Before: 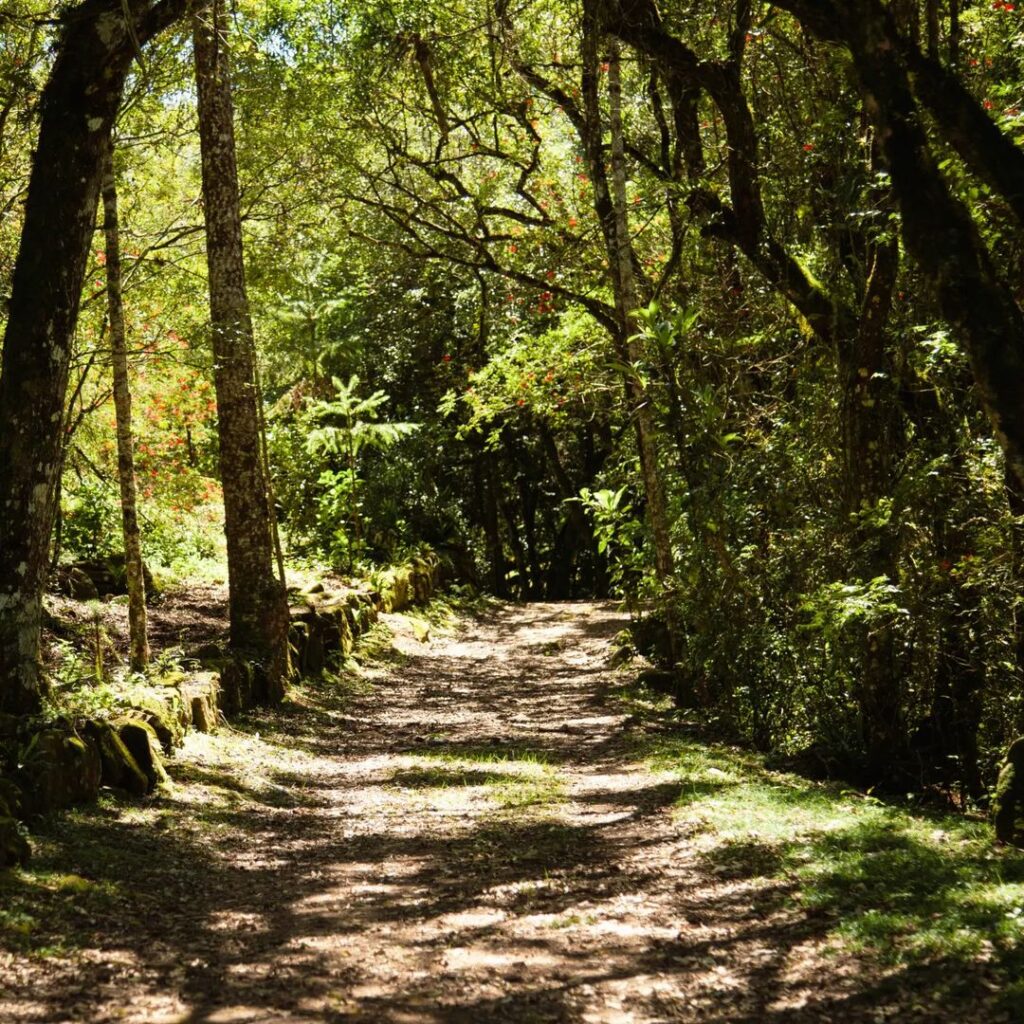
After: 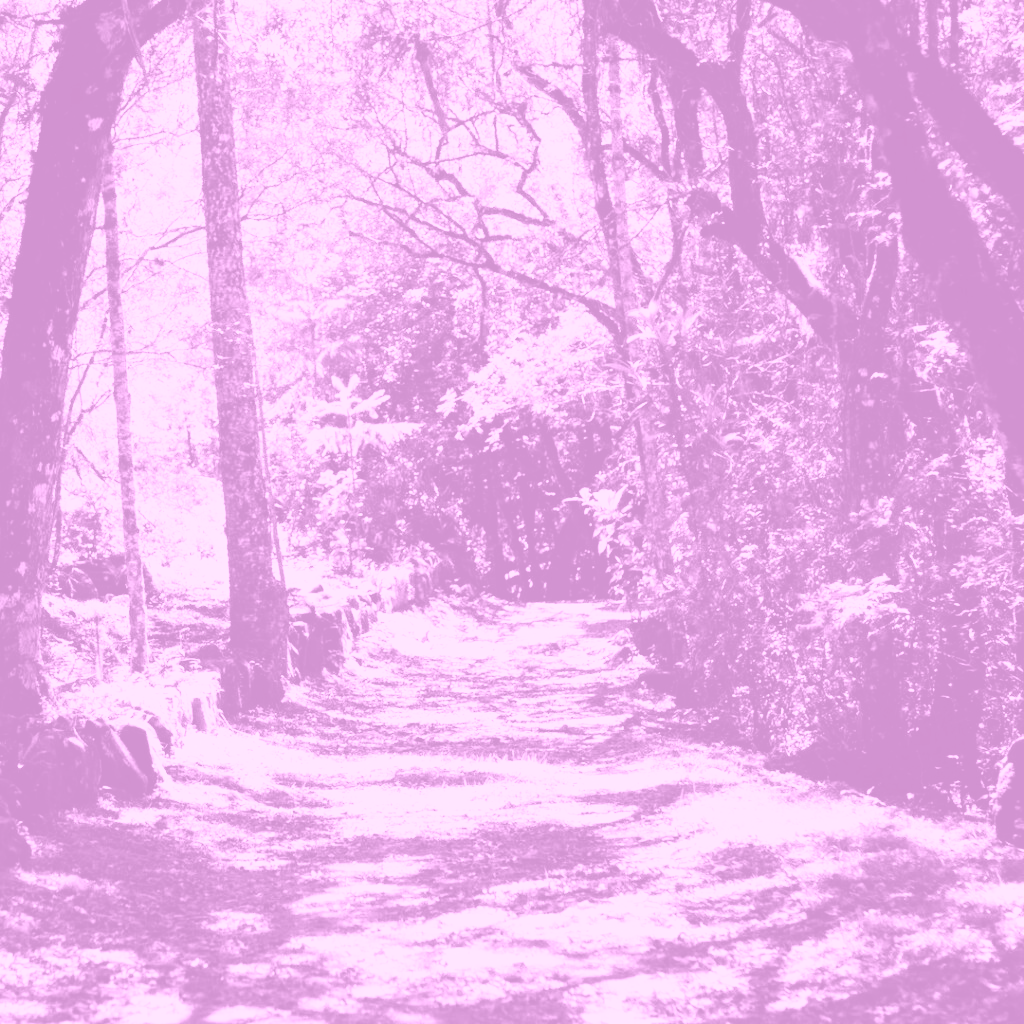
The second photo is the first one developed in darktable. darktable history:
colorize: hue 331.2°, saturation 75%, source mix 30.28%, lightness 70.52%, version 1
base curve: curves: ch0 [(0, 0) (0.007, 0.004) (0.027, 0.03) (0.046, 0.07) (0.207, 0.54) (0.442, 0.872) (0.673, 0.972) (1, 1)], preserve colors none
